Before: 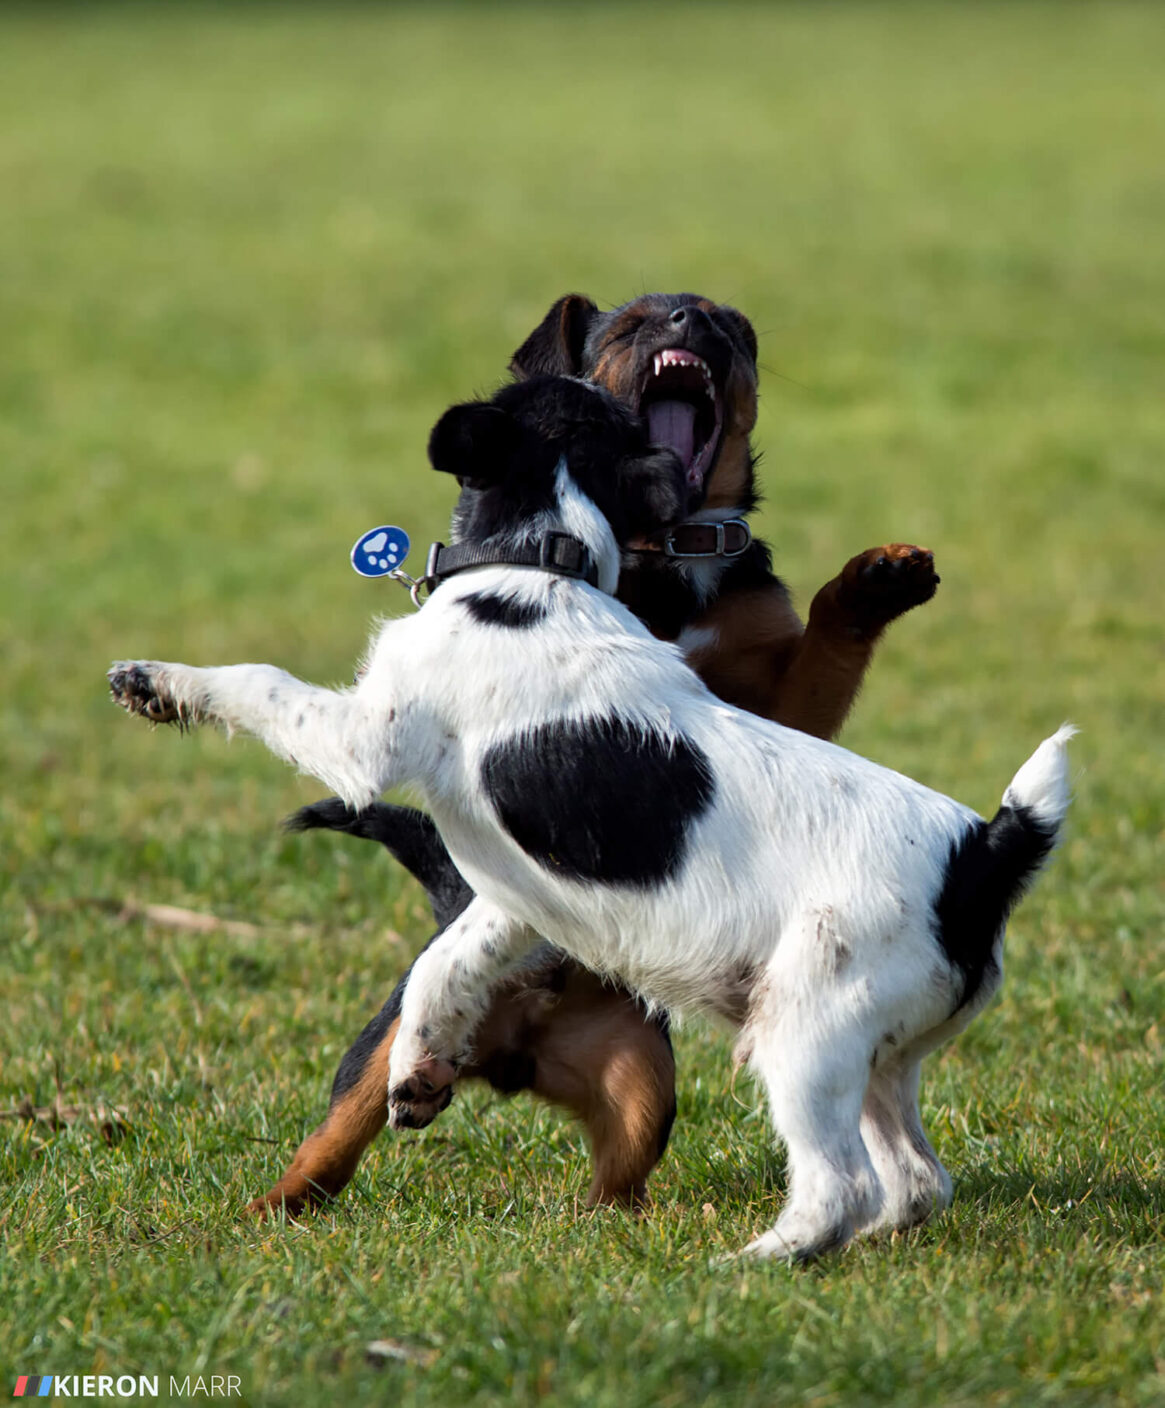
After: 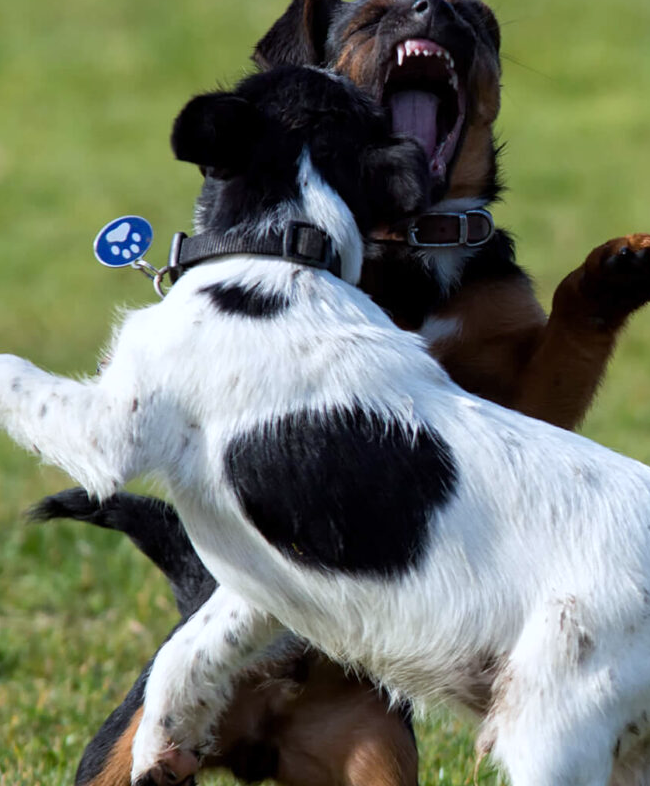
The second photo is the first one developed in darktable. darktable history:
crop and rotate: left 22.13%, top 22.054%, right 22.026%, bottom 22.102%
white balance: red 0.967, blue 1.049
